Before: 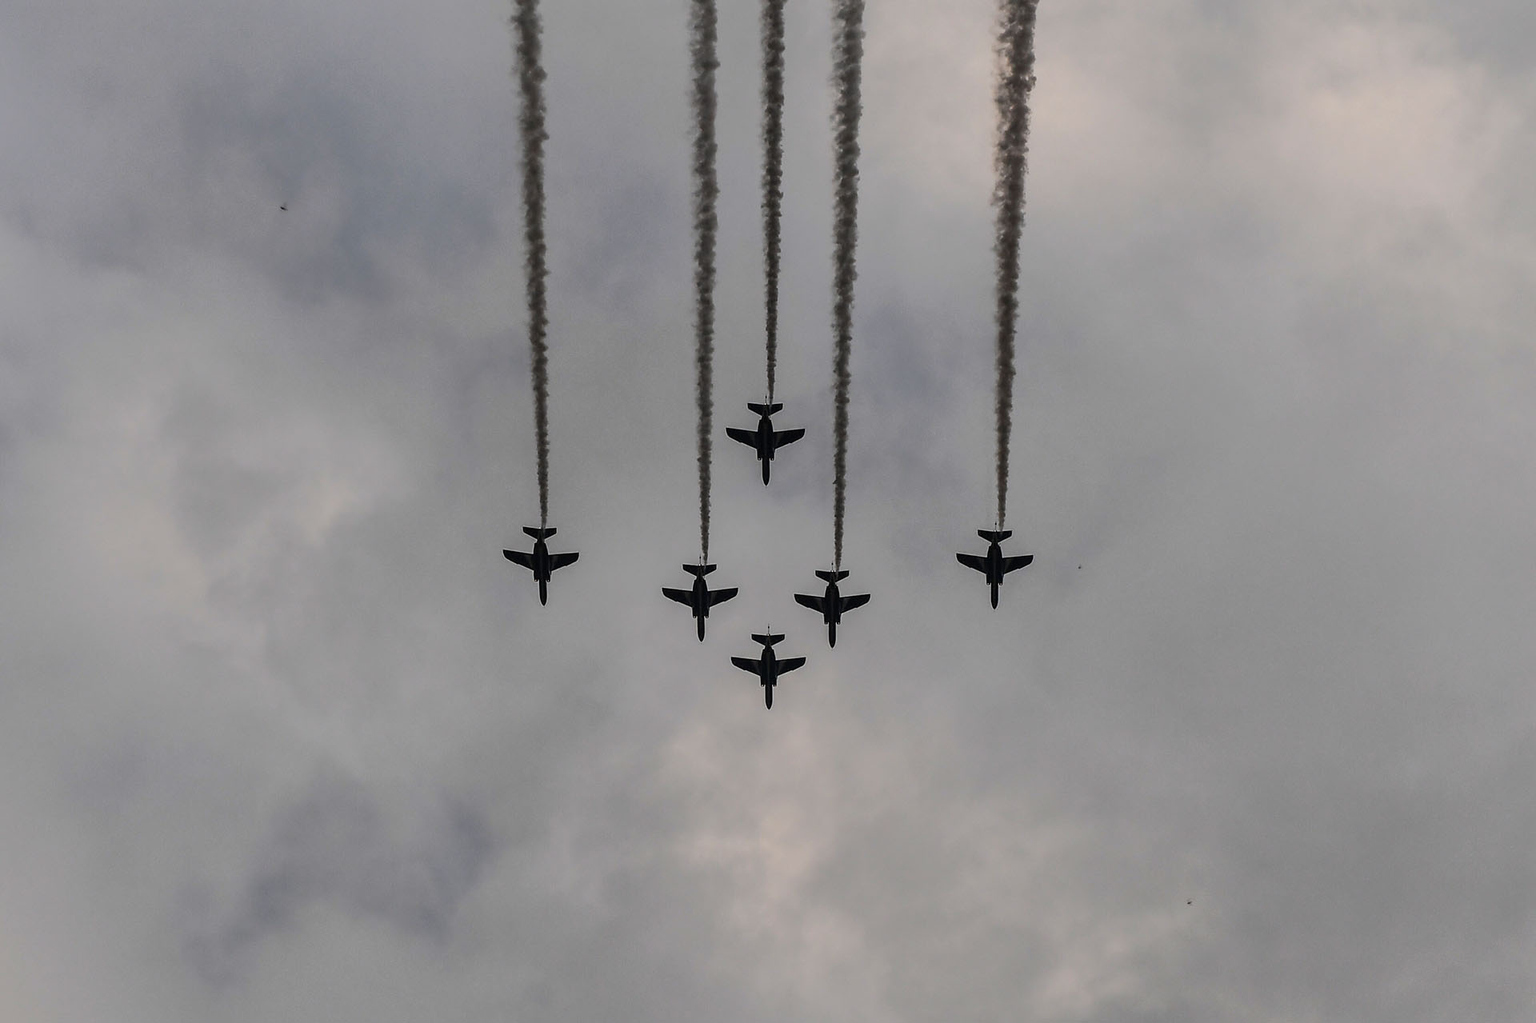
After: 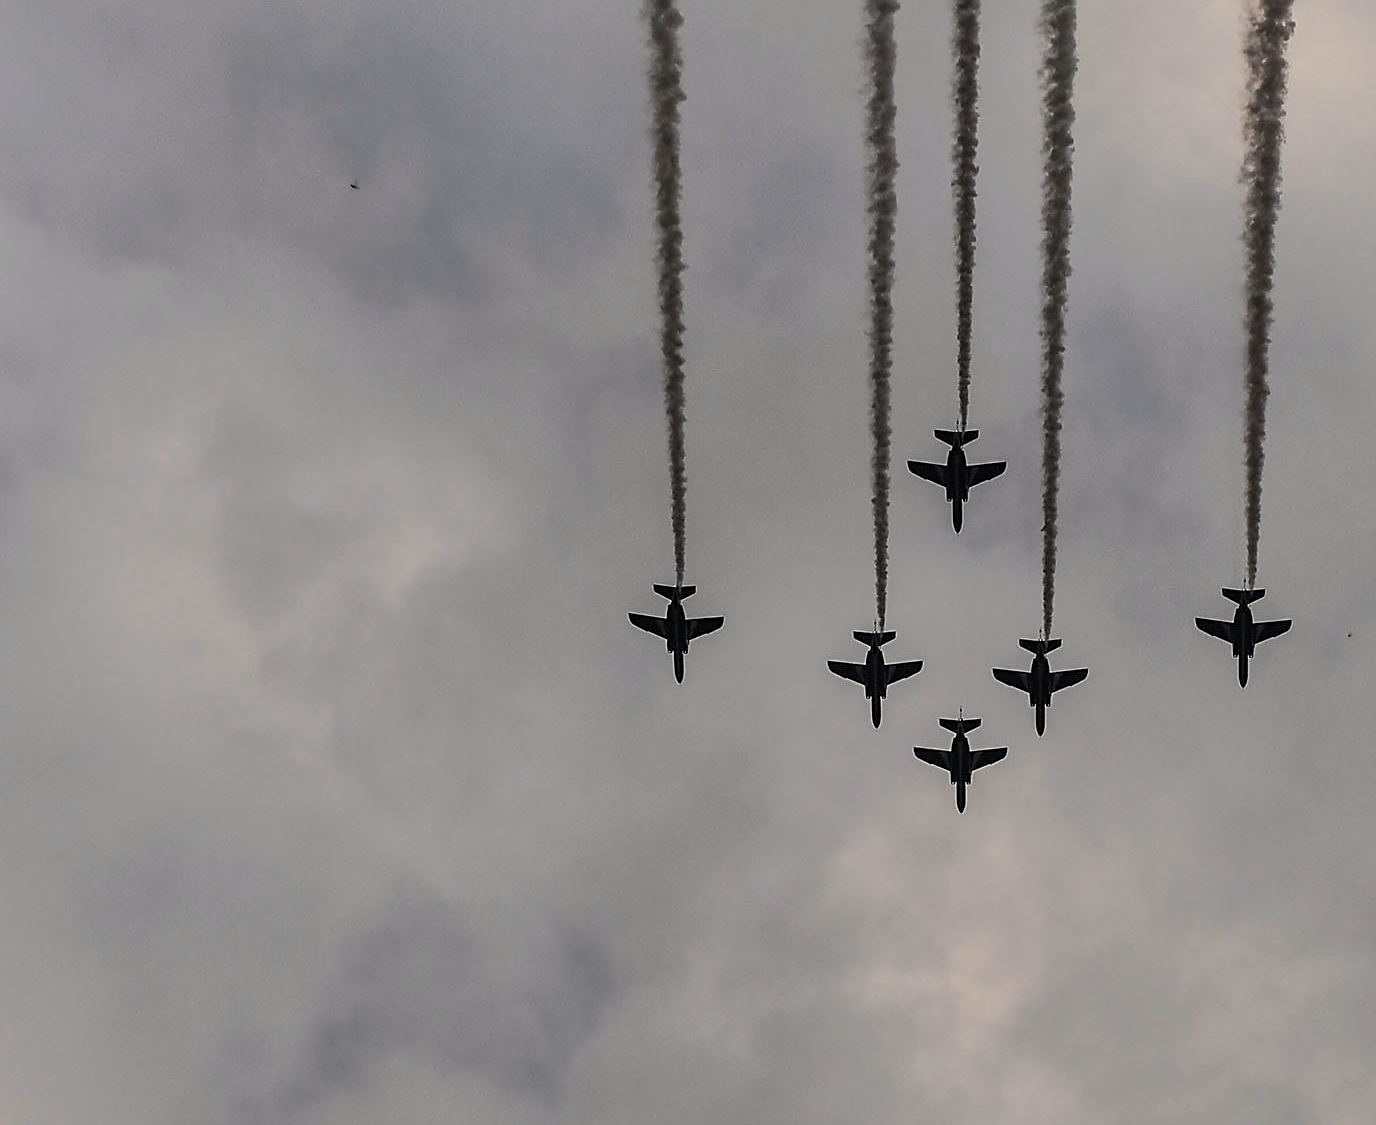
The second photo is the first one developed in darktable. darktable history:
white balance: red 1.009, blue 0.985
sharpen: on, module defaults
crop: top 5.803%, right 27.864%, bottom 5.804%
